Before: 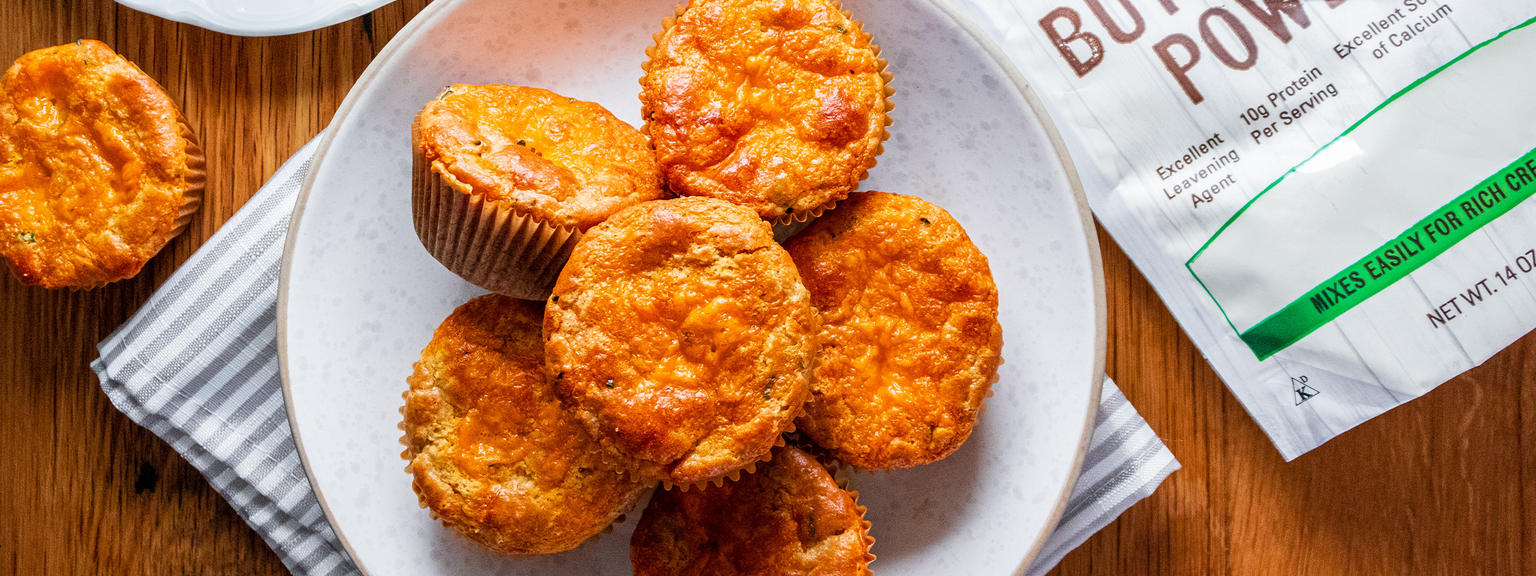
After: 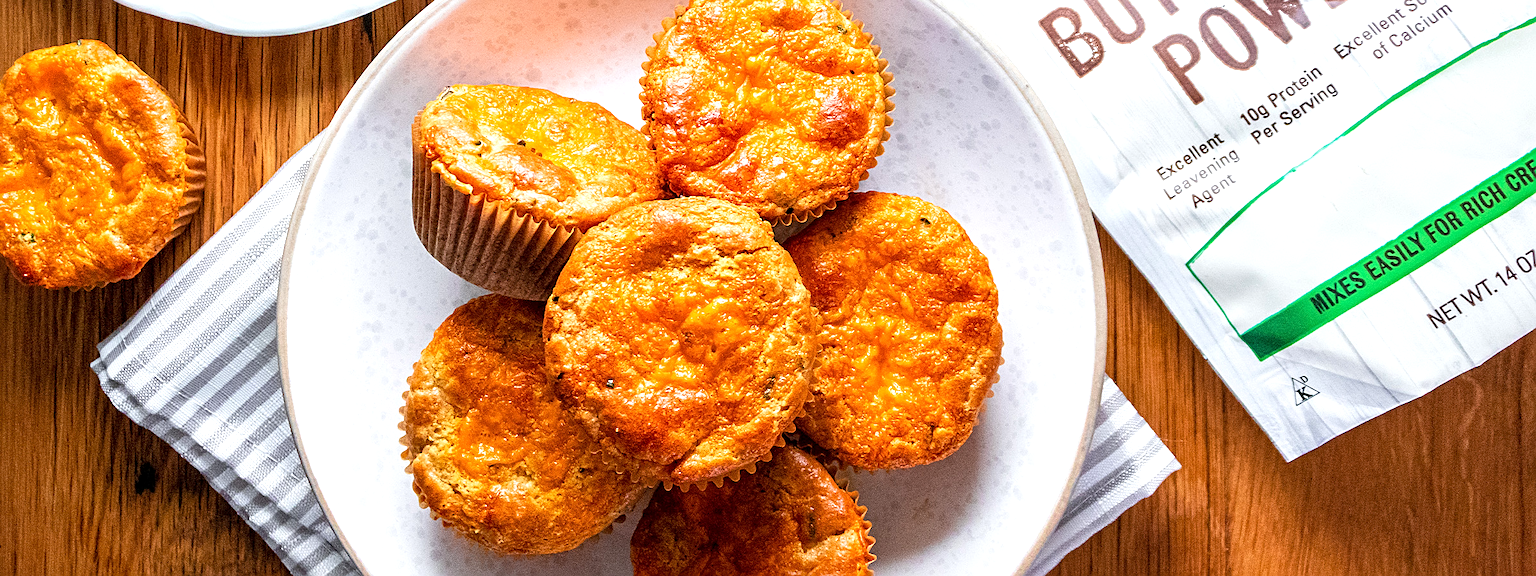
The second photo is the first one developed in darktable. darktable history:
sharpen: on, module defaults
exposure: black level correction 0.001, exposure 0.499 EV, compensate exposure bias true, compensate highlight preservation false
